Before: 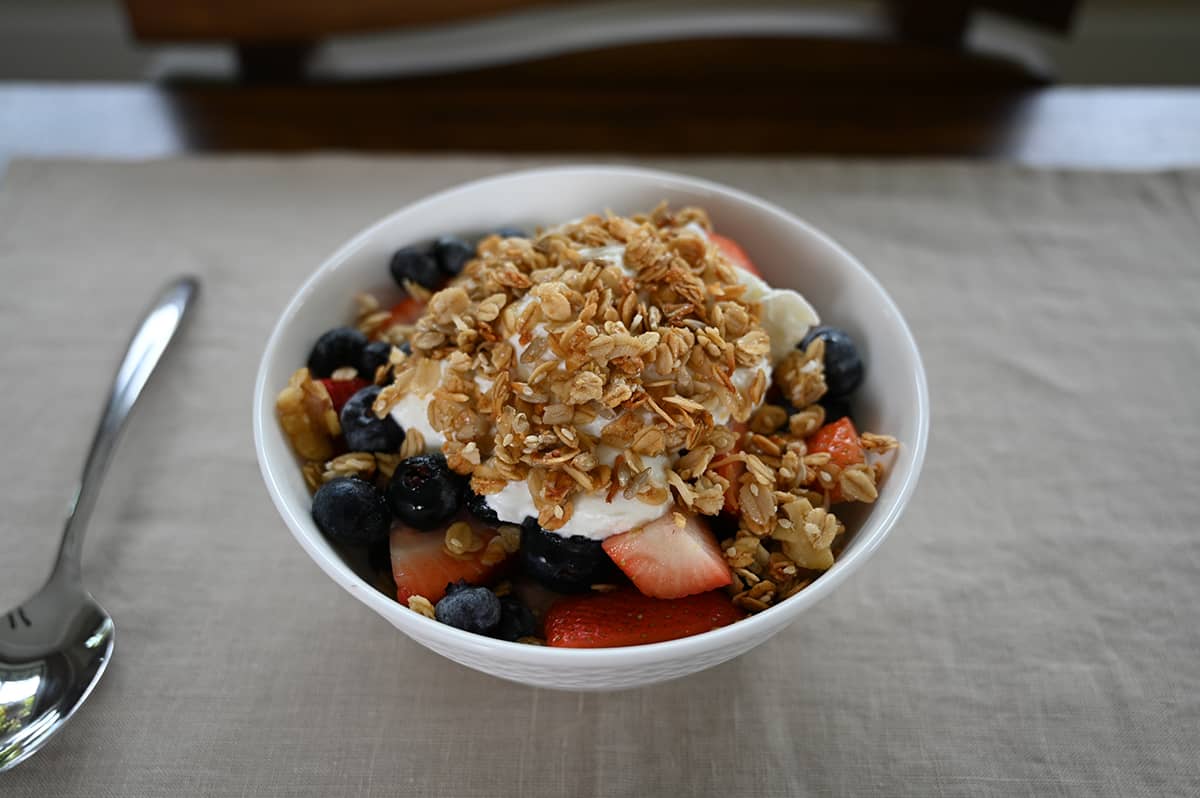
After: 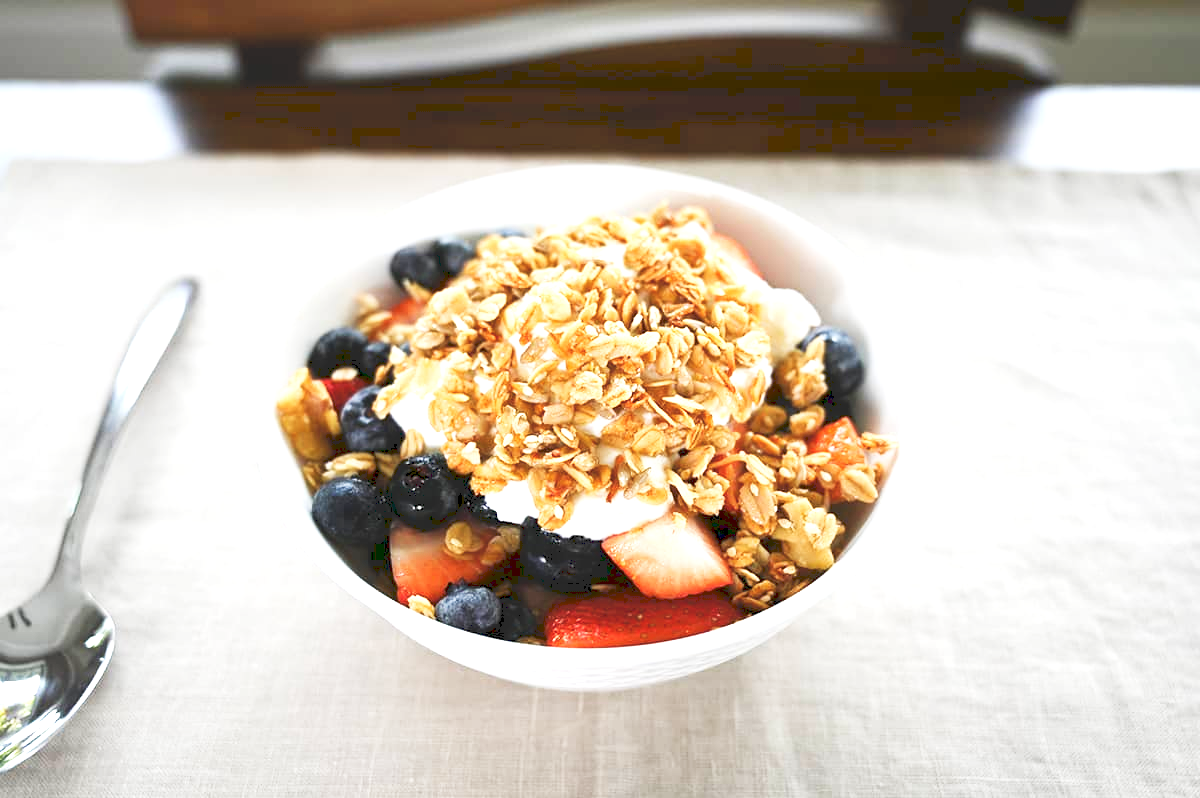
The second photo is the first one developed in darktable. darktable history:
tone curve: curves: ch0 [(0, 0) (0.003, 0.156) (0.011, 0.156) (0.025, 0.161) (0.044, 0.164) (0.069, 0.178) (0.1, 0.201) (0.136, 0.229) (0.177, 0.263) (0.224, 0.301) (0.277, 0.355) (0.335, 0.415) (0.399, 0.48) (0.468, 0.561) (0.543, 0.647) (0.623, 0.735) (0.709, 0.819) (0.801, 0.893) (0.898, 0.953) (1, 1)], preserve colors none
exposure: black level correction 0.001, exposure 1.646 EV, compensate exposure bias true, compensate highlight preservation false
